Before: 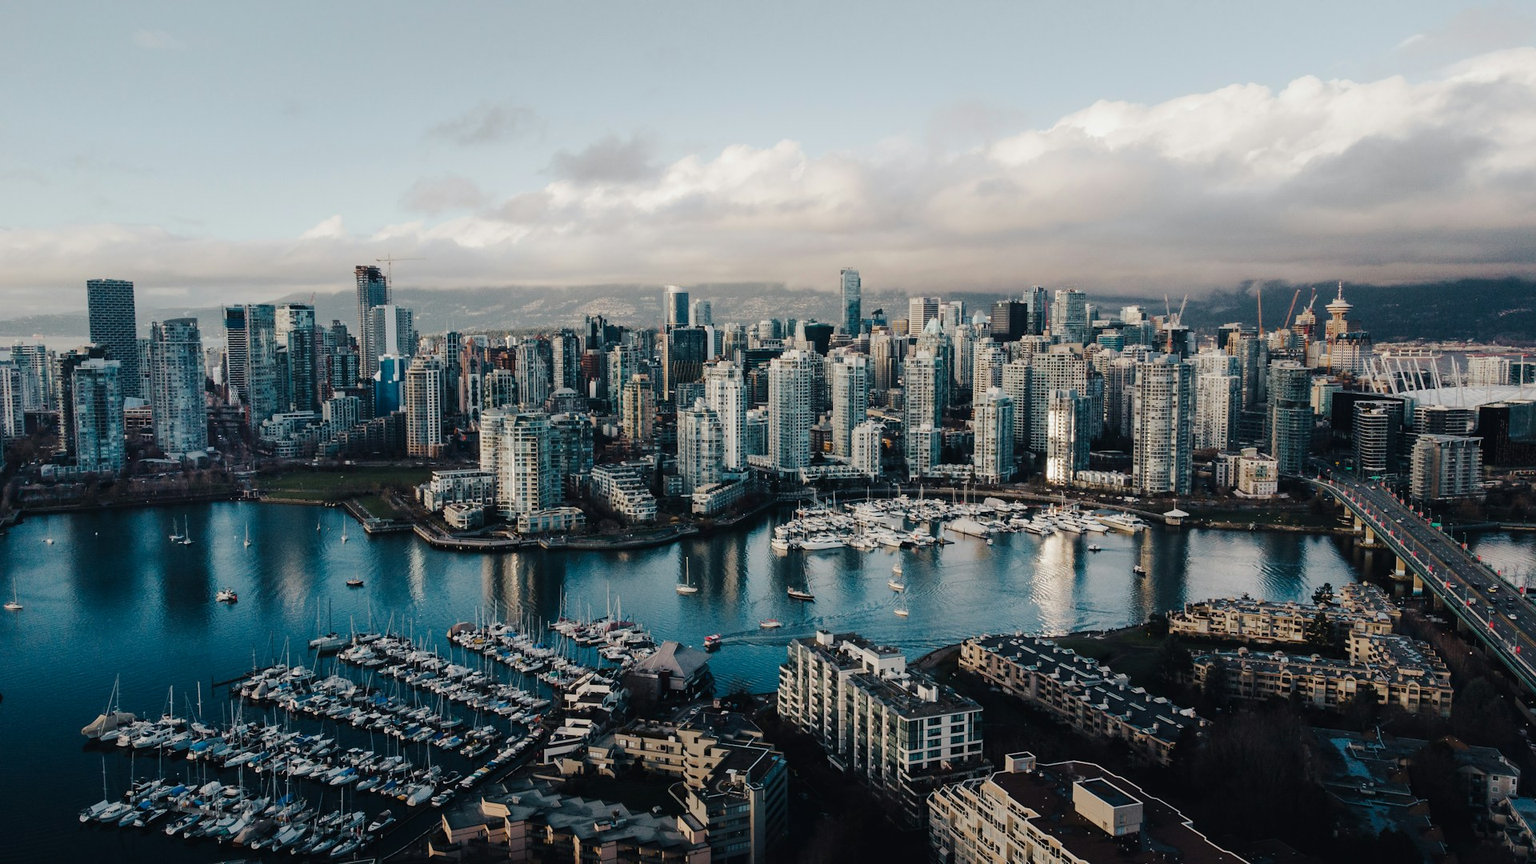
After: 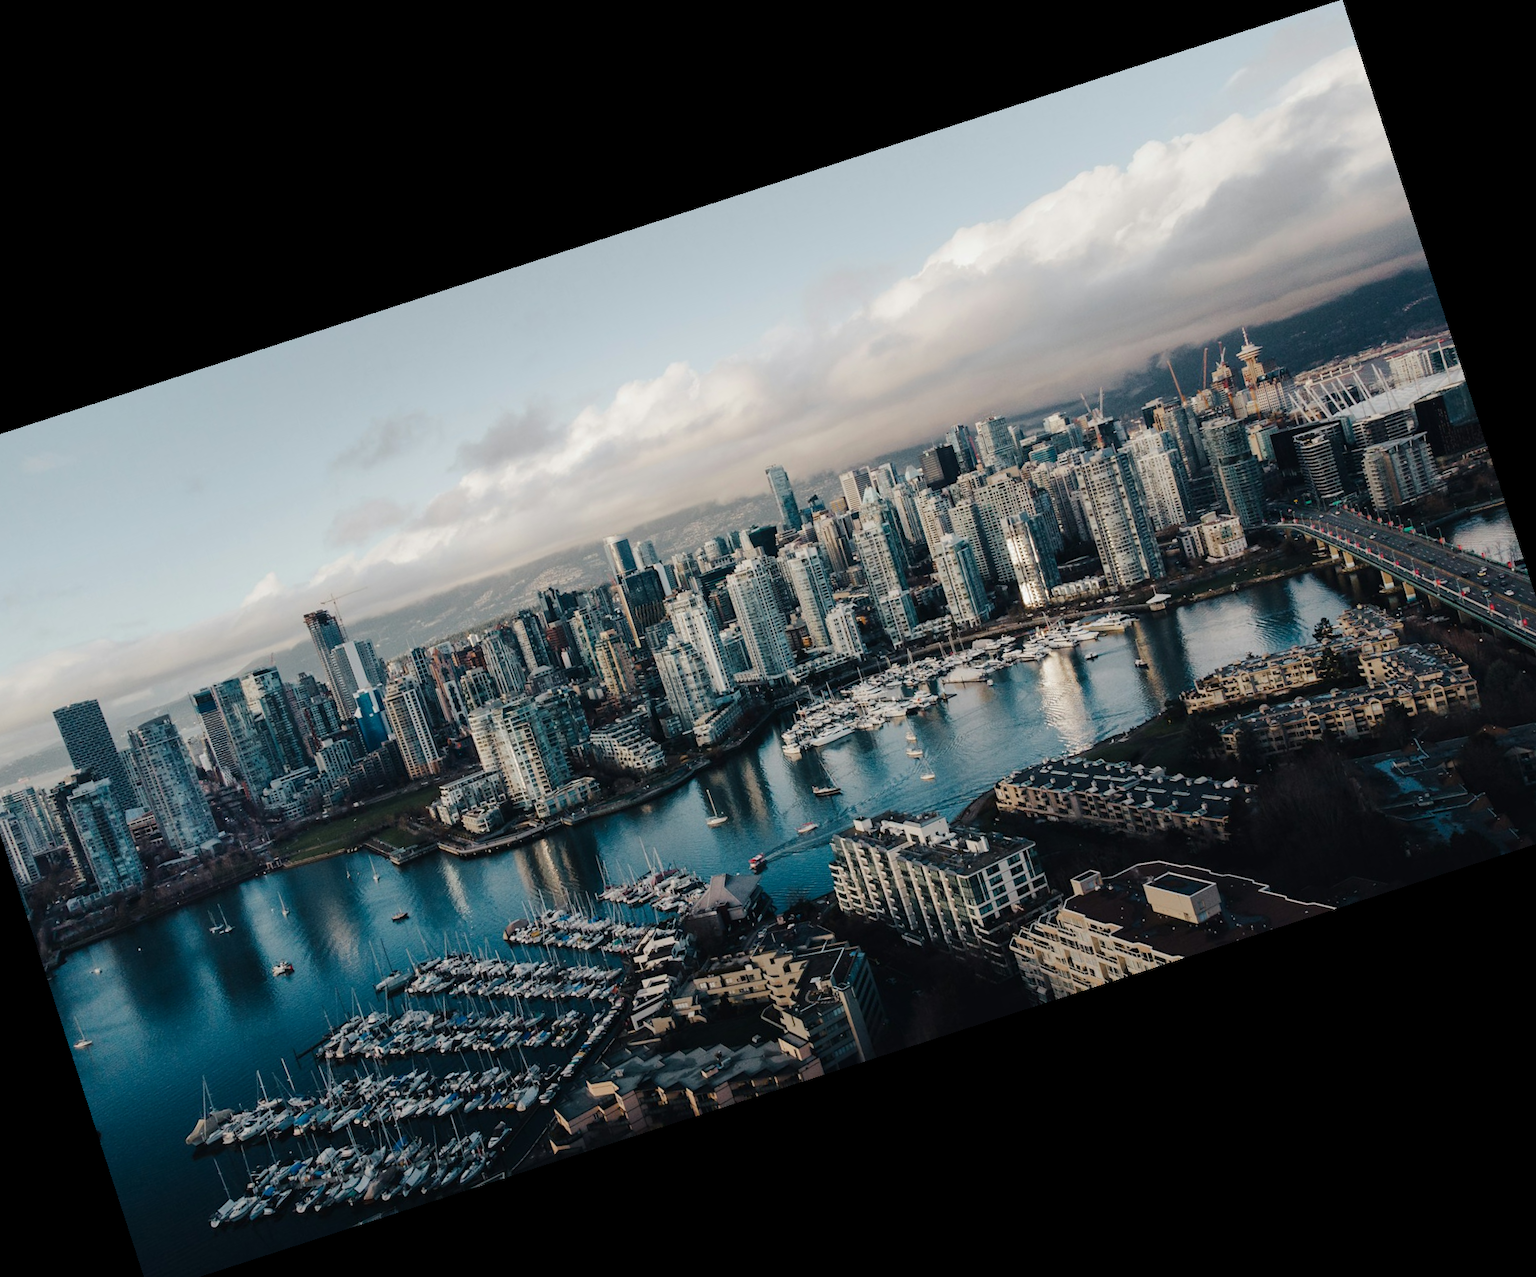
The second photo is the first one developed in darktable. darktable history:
crop and rotate: angle 17.95°, left 6.752%, right 4.11%, bottom 1.125%
